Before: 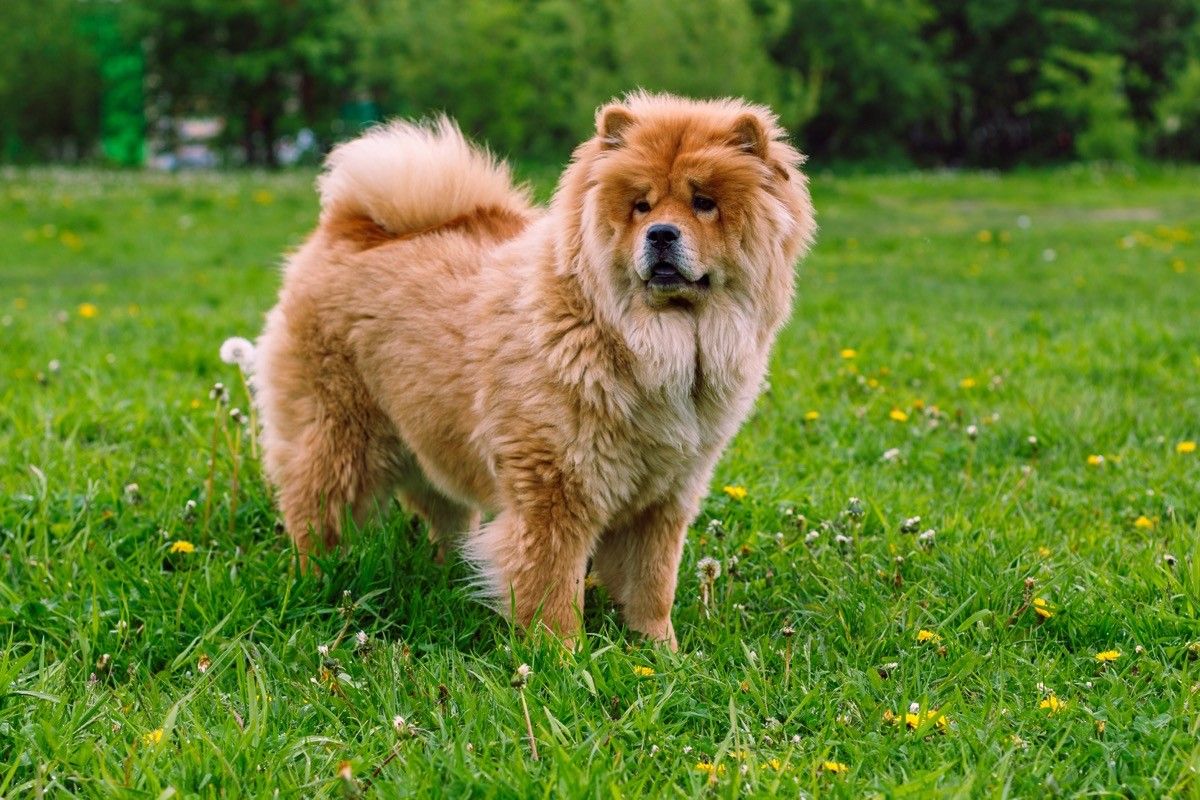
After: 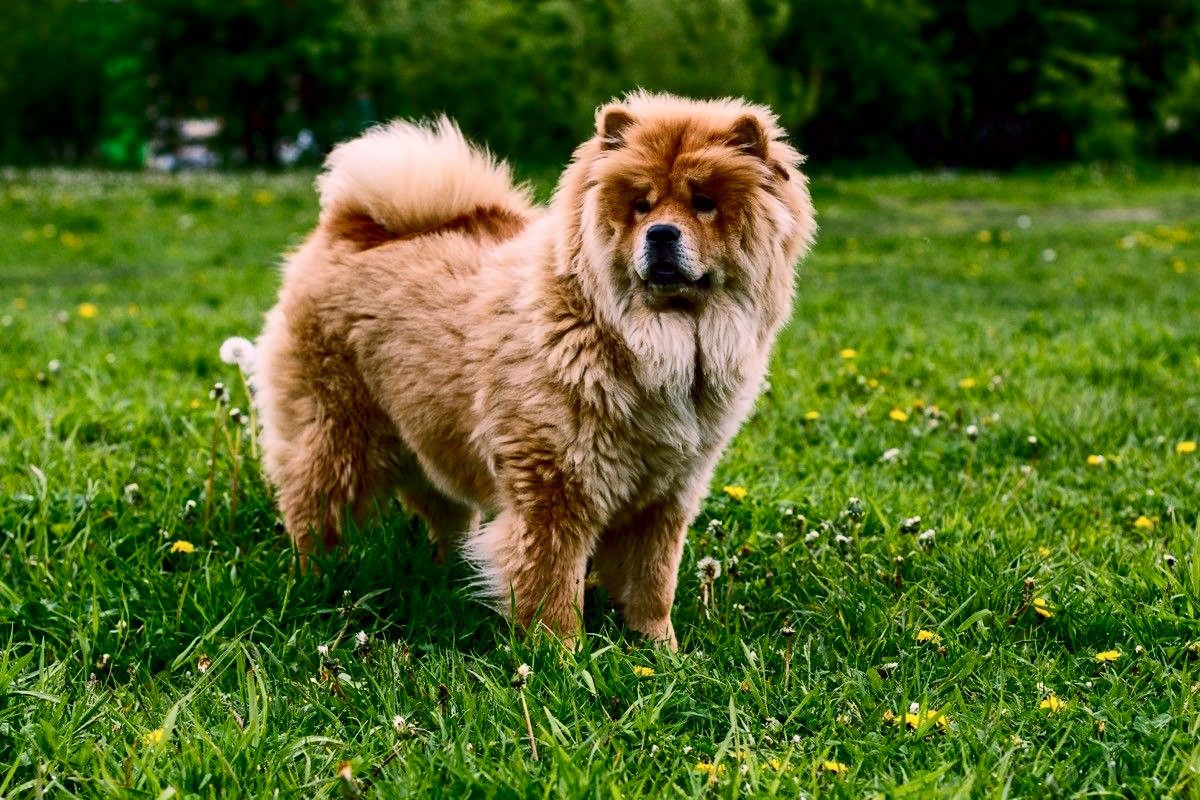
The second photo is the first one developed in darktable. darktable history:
tone equalizer: -8 EV -0.439 EV, -7 EV -0.428 EV, -6 EV -0.319 EV, -5 EV -0.239 EV, -3 EV 0.236 EV, -2 EV 0.333 EV, -1 EV 0.399 EV, +0 EV 0.394 EV, edges refinement/feathering 500, mask exposure compensation -1.57 EV, preserve details no
exposure: black level correction 0.011, exposure -0.48 EV, compensate exposure bias true, compensate highlight preservation false
contrast brightness saturation: contrast 0.27
